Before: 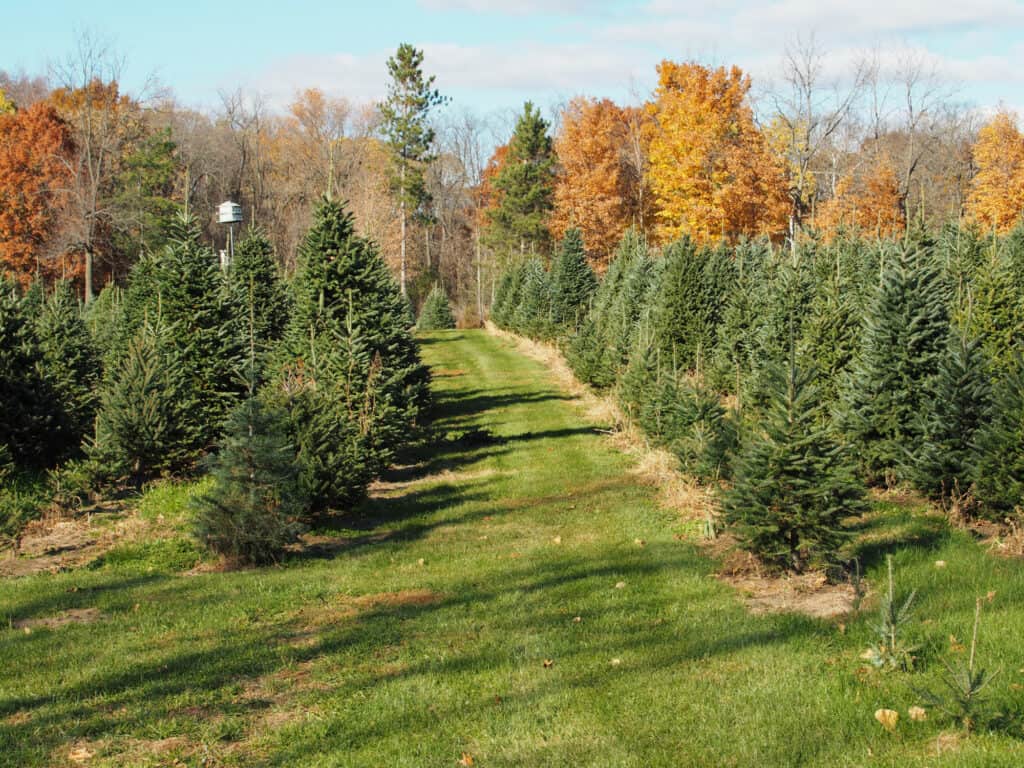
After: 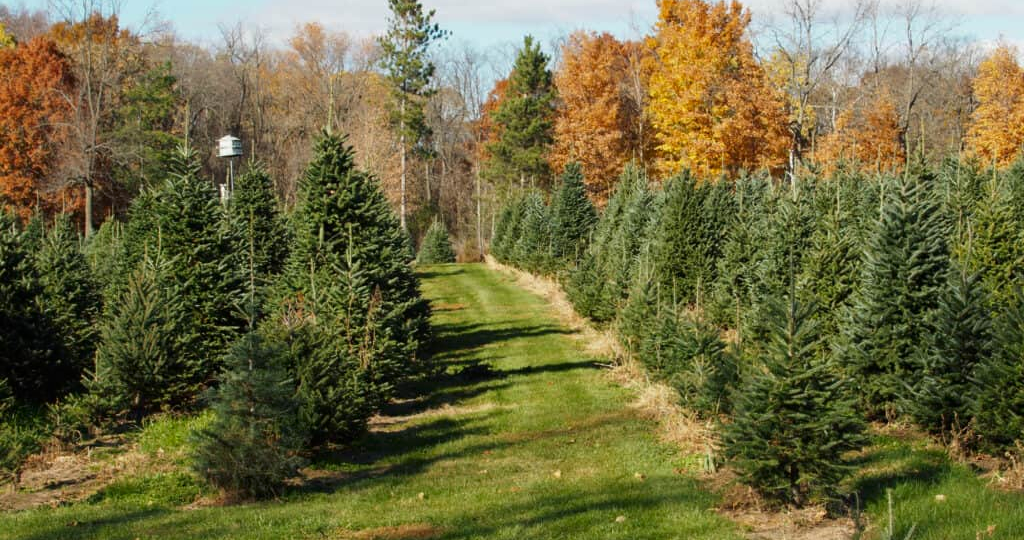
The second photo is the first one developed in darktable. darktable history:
crop and rotate: top 8.697%, bottom 20.91%
contrast brightness saturation: brightness -0.089
